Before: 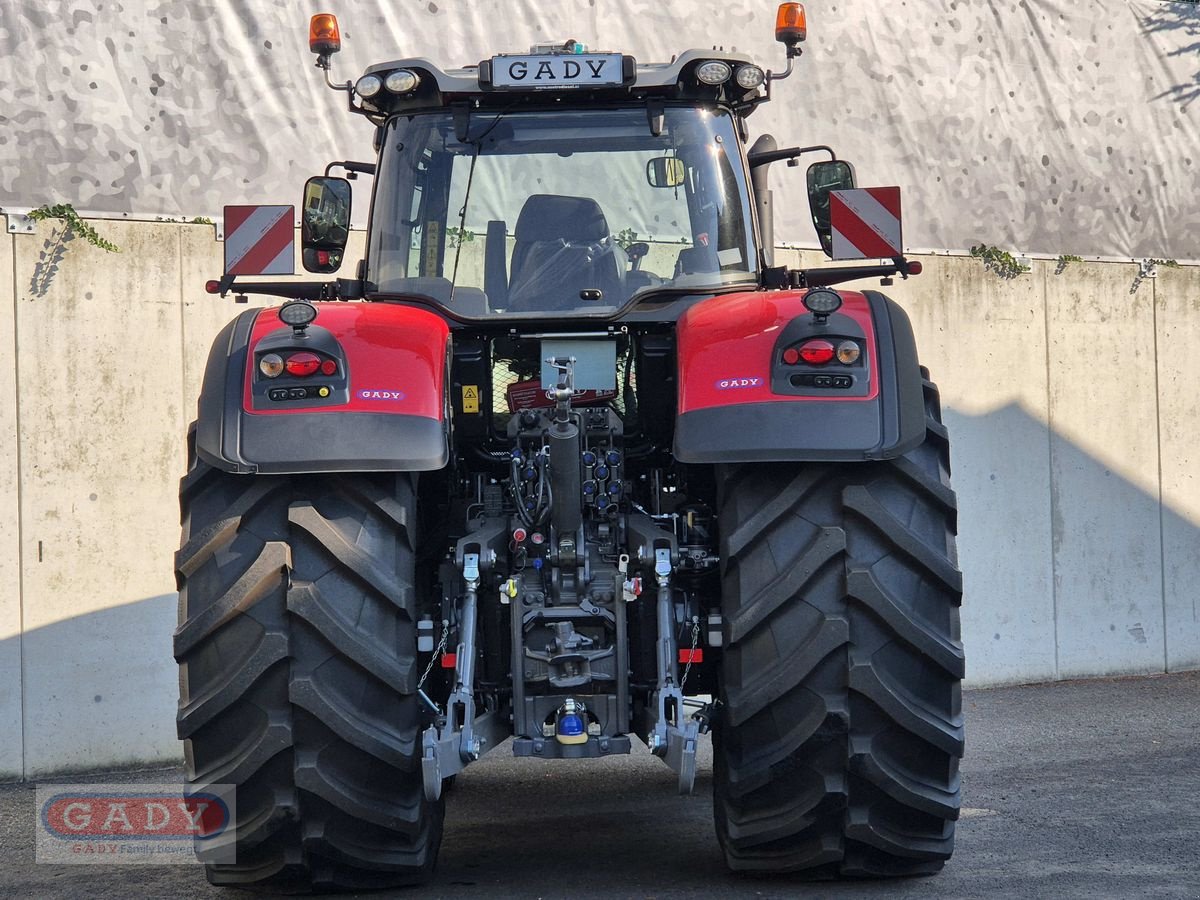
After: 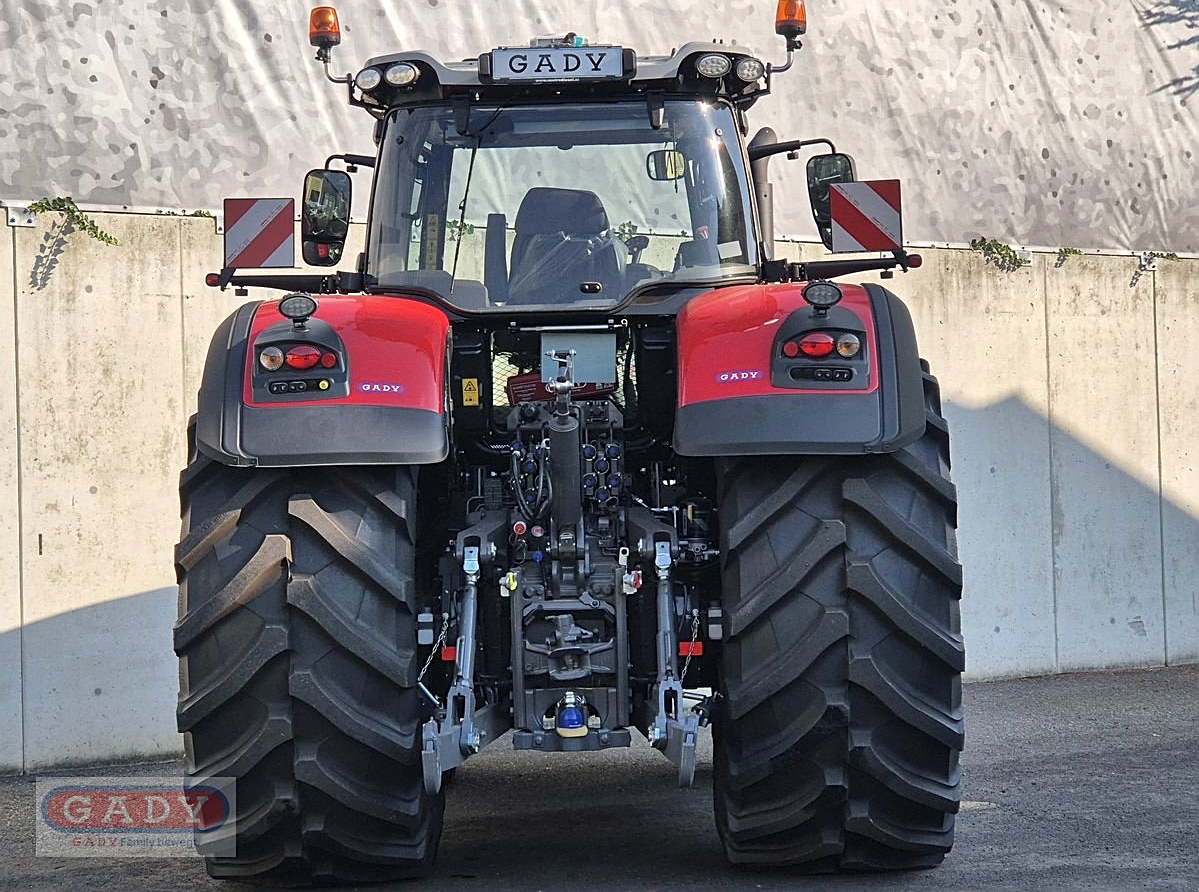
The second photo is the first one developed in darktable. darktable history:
contrast brightness saturation: saturation -0.064
exposure: black level correction -0.001, exposure 0.079 EV, compensate highlight preservation false
sharpen: on, module defaults
crop: top 0.888%, right 0.009%
